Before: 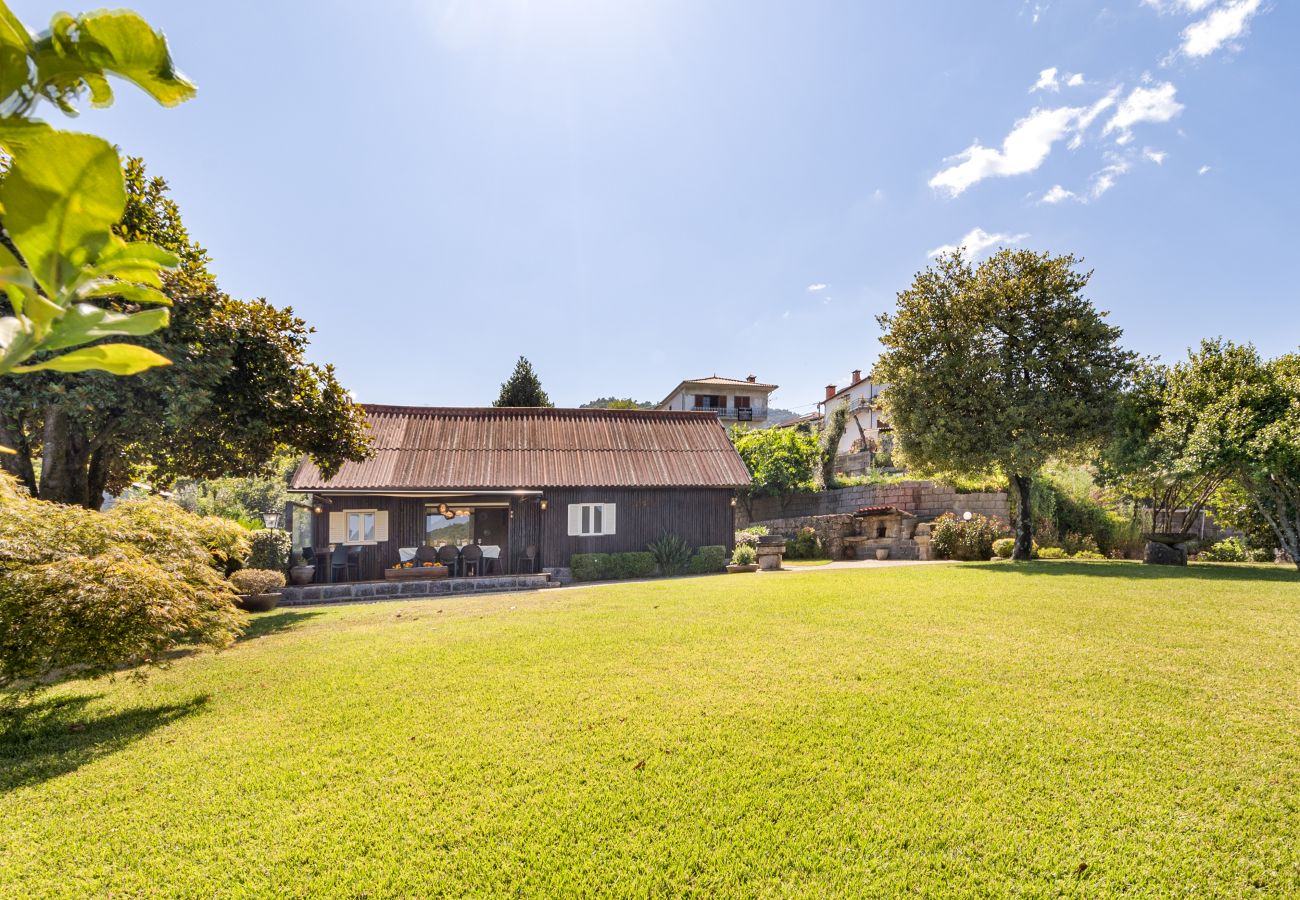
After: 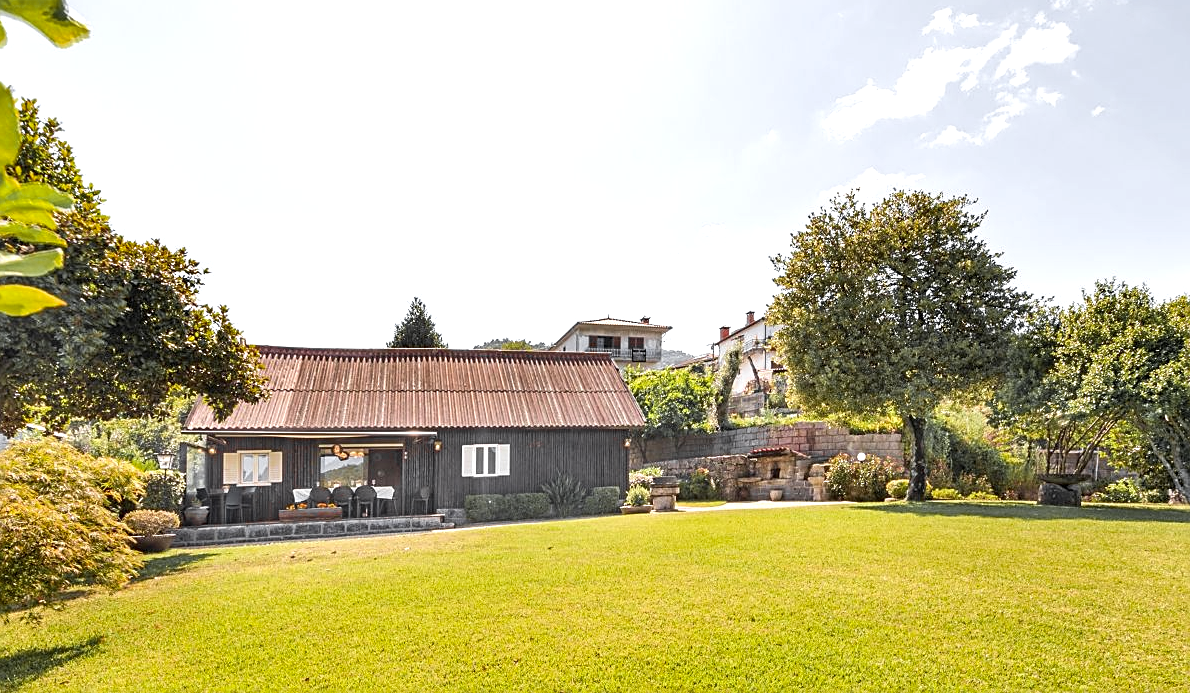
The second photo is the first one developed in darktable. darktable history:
exposure: black level correction 0, exposure 0.7 EV, compensate exposure bias true, compensate highlight preservation false
color zones: curves: ch0 [(0.004, 0.388) (0.125, 0.392) (0.25, 0.404) (0.375, 0.5) (0.5, 0.5) (0.625, 0.5) (0.75, 0.5) (0.875, 0.5)]; ch1 [(0, 0.5) (0.125, 0.5) (0.25, 0.5) (0.375, 0.124) (0.524, 0.124) (0.645, 0.128) (0.789, 0.132) (0.914, 0.096) (0.998, 0.068)]
sharpen: on, module defaults
crop: left 8.155%, top 6.611%, bottom 15.385%
